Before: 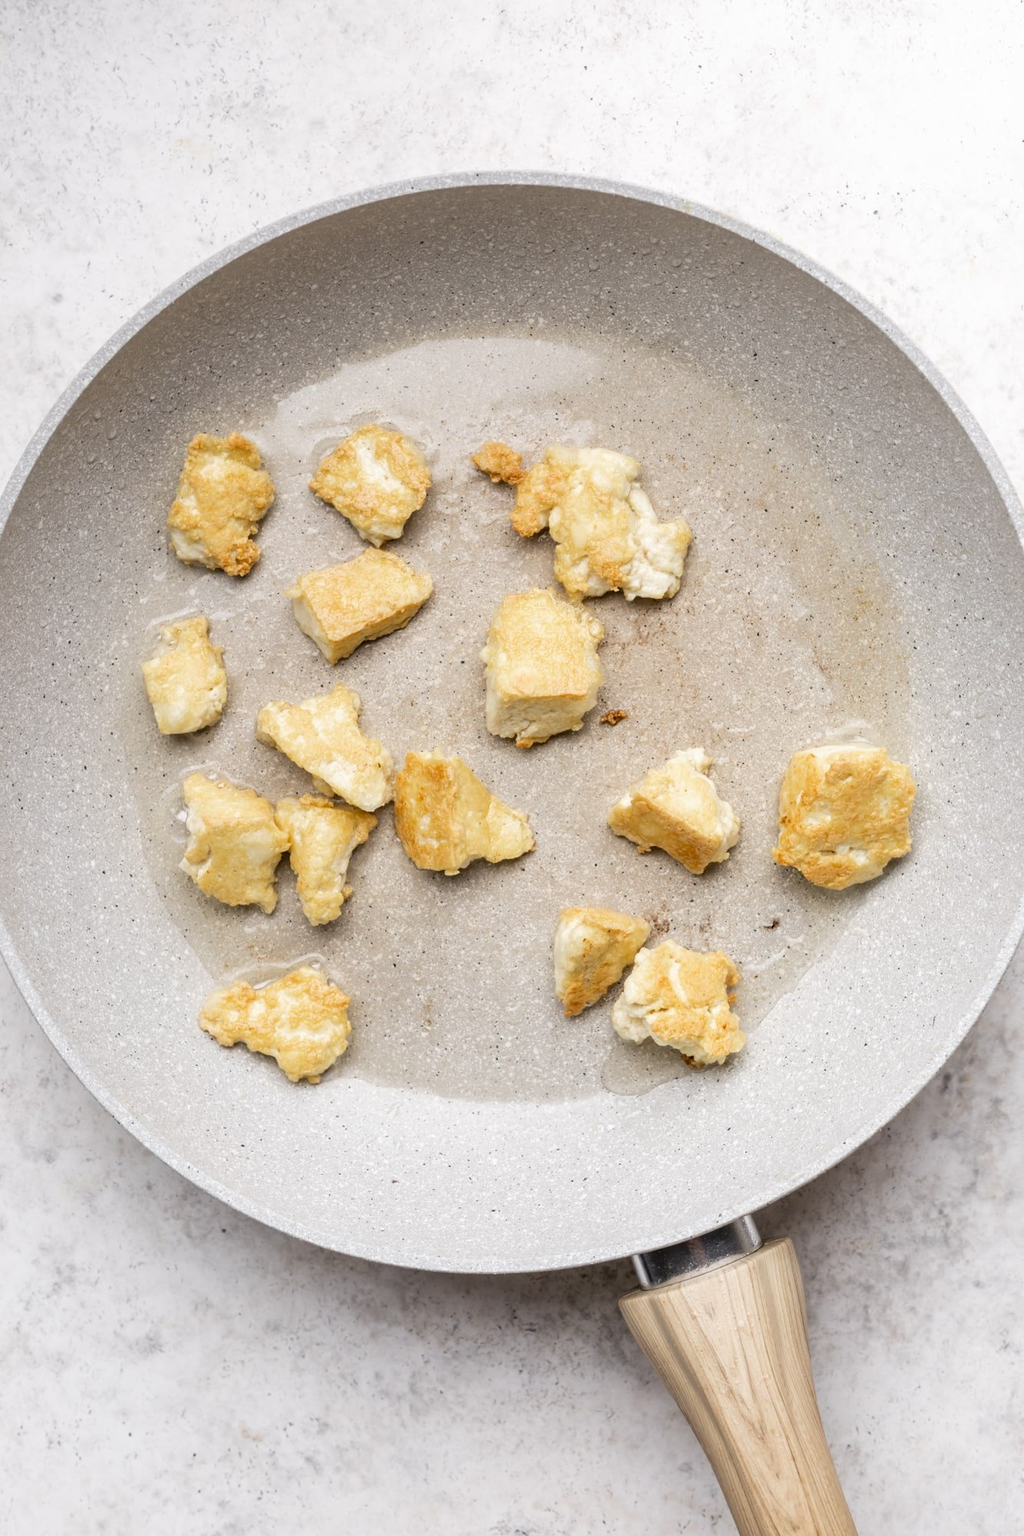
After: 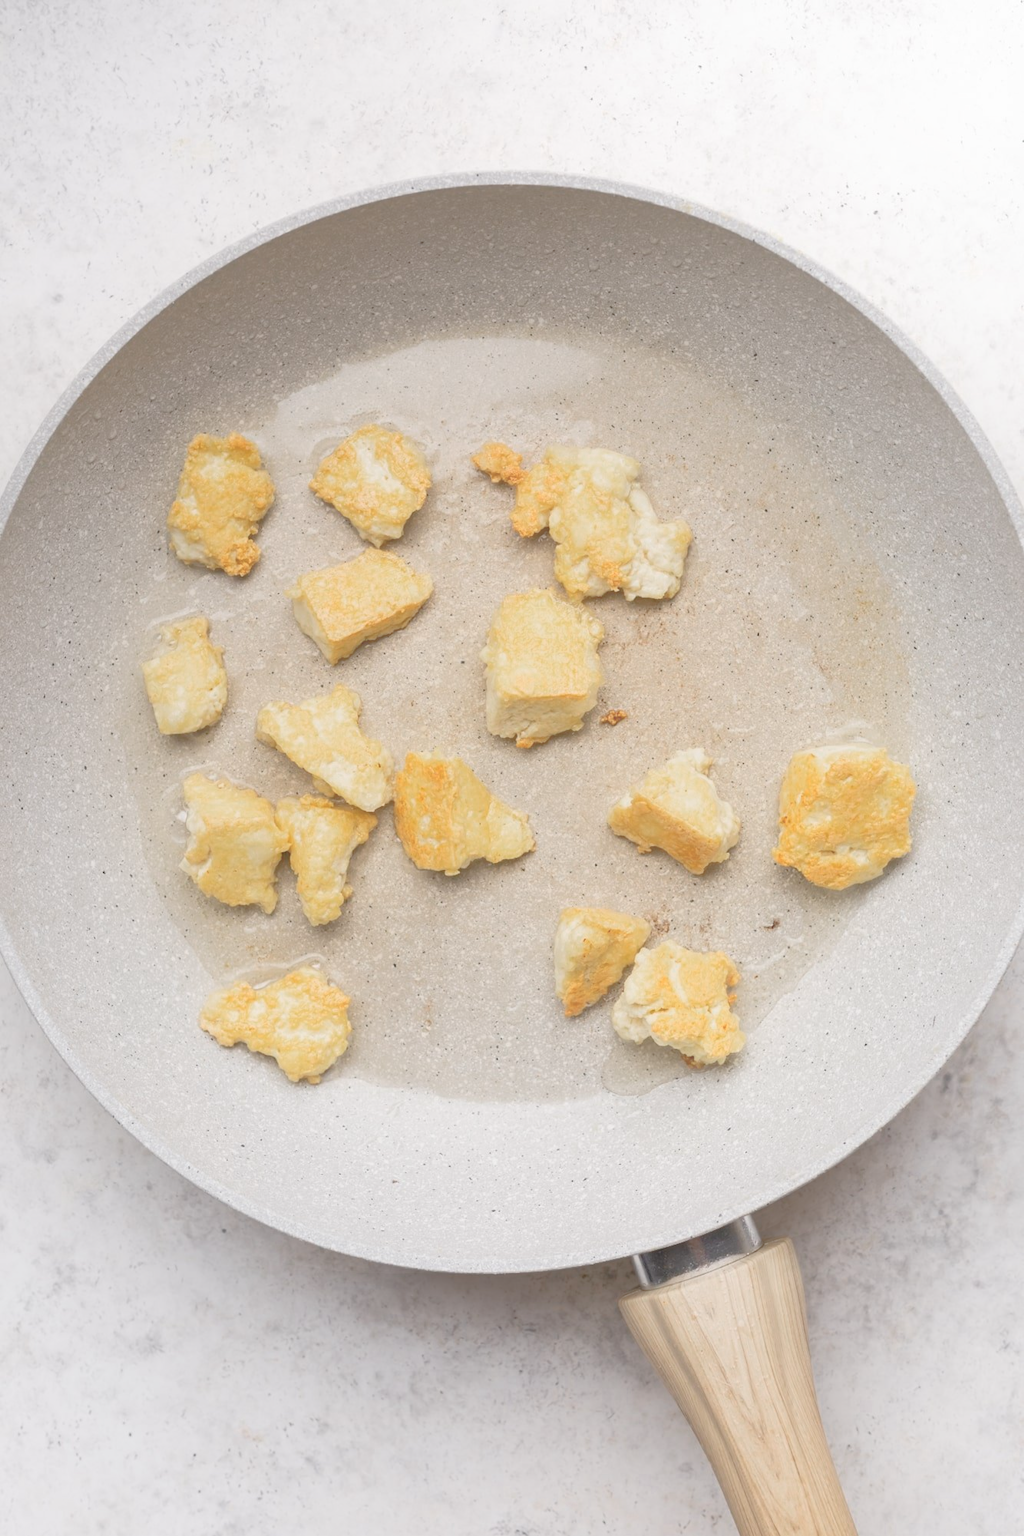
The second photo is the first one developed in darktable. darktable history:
contrast equalizer: y [[0.6 ×6], [0.55 ×6], [0 ×6], [0 ×6], [0 ×6]], mix -0.991
color zones: curves: ch0 [(0, 0.465) (0.092, 0.596) (0.289, 0.464) (0.429, 0.453) (0.571, 0.464) (0.714, 0.455) (0.857, 0.462) (1, 0.465)]
tone equalizer: -7 EV 0.161 EV, -6 EV 0.604 EV, -5 EV 1.18 EV, -4 EV 1.32 EV, -3 EV 1.18 EV, -2 EV 0.6 EV, -1 EV 0.164 EV
